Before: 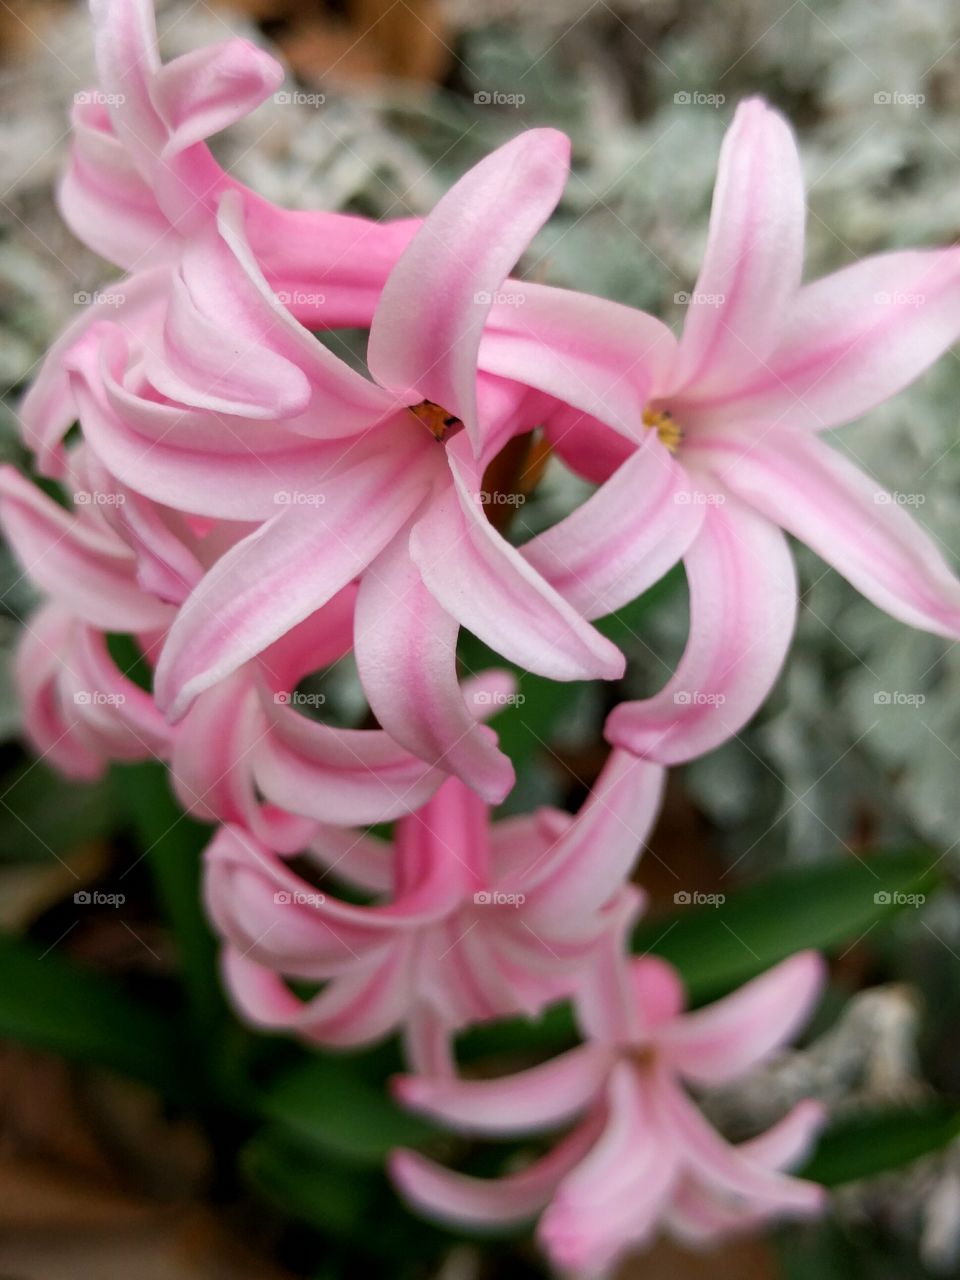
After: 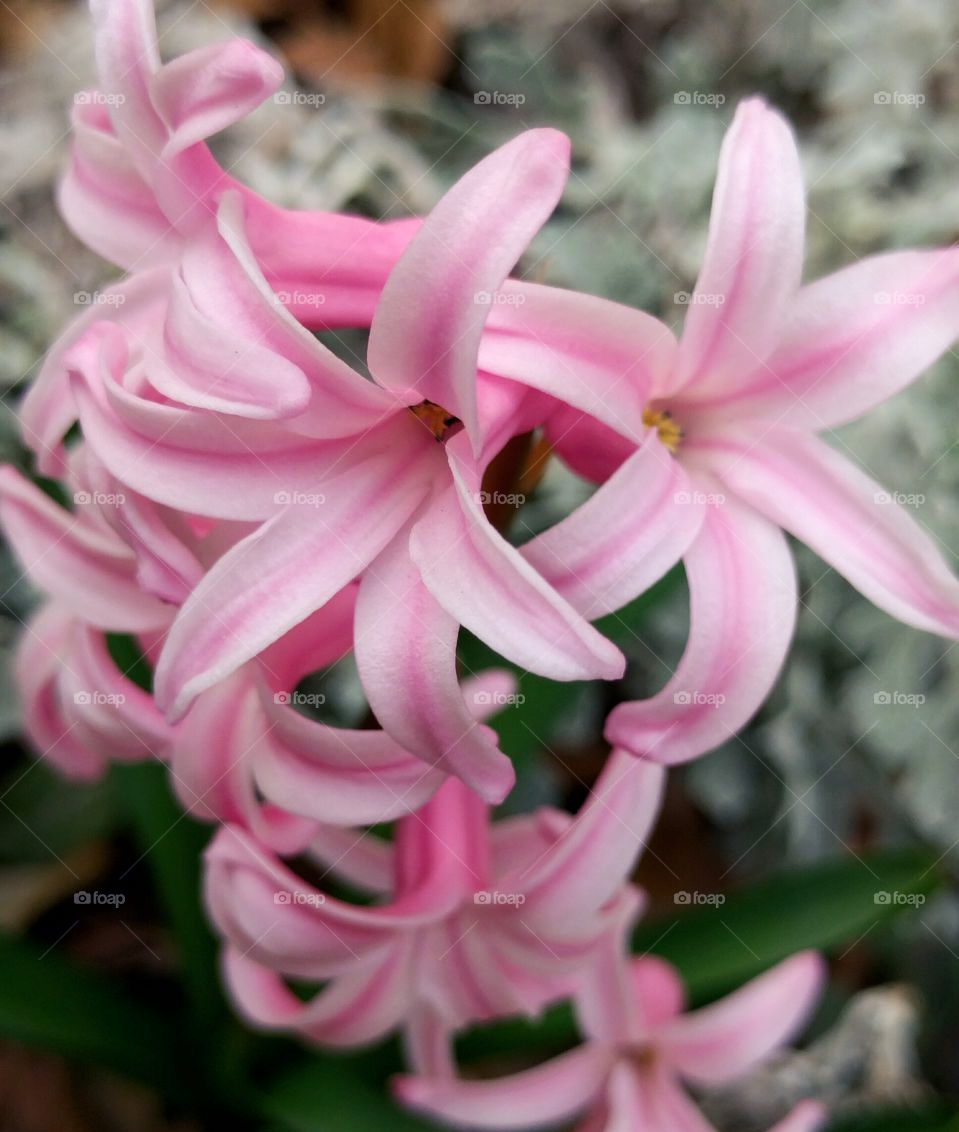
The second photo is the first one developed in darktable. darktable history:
color balance rgb: shadows lift › luminance -21.456%, shadows lift › chroma 6.56%, shadows lift › hue 272.27°, perceptual saturation grading › global saturation 0.609%
crop and rotate: top 0%, bottom 11.548%
